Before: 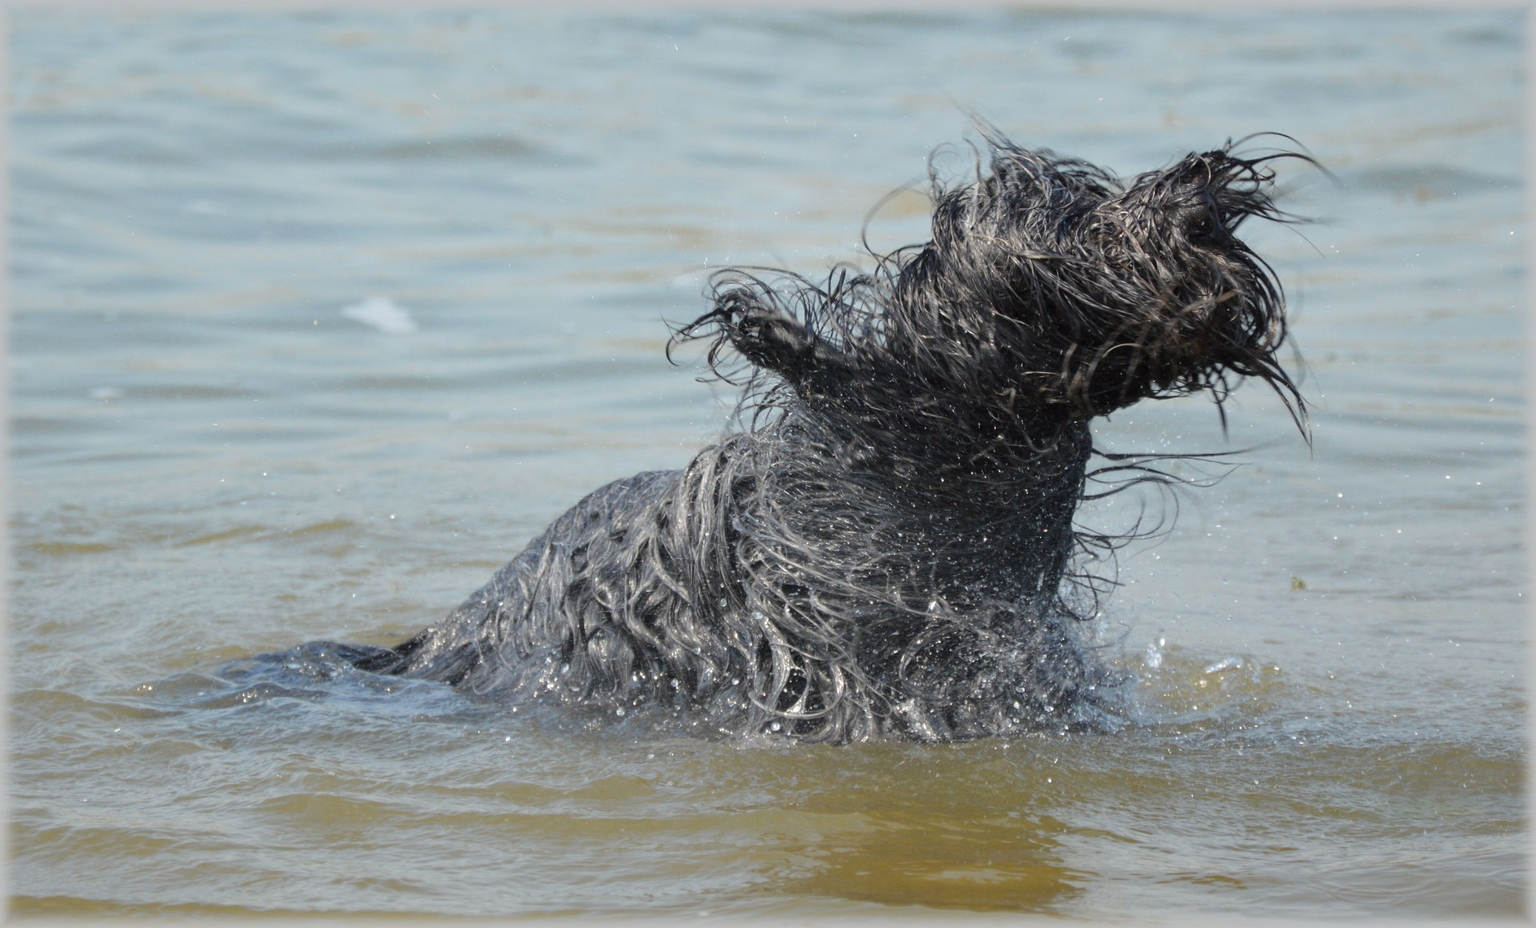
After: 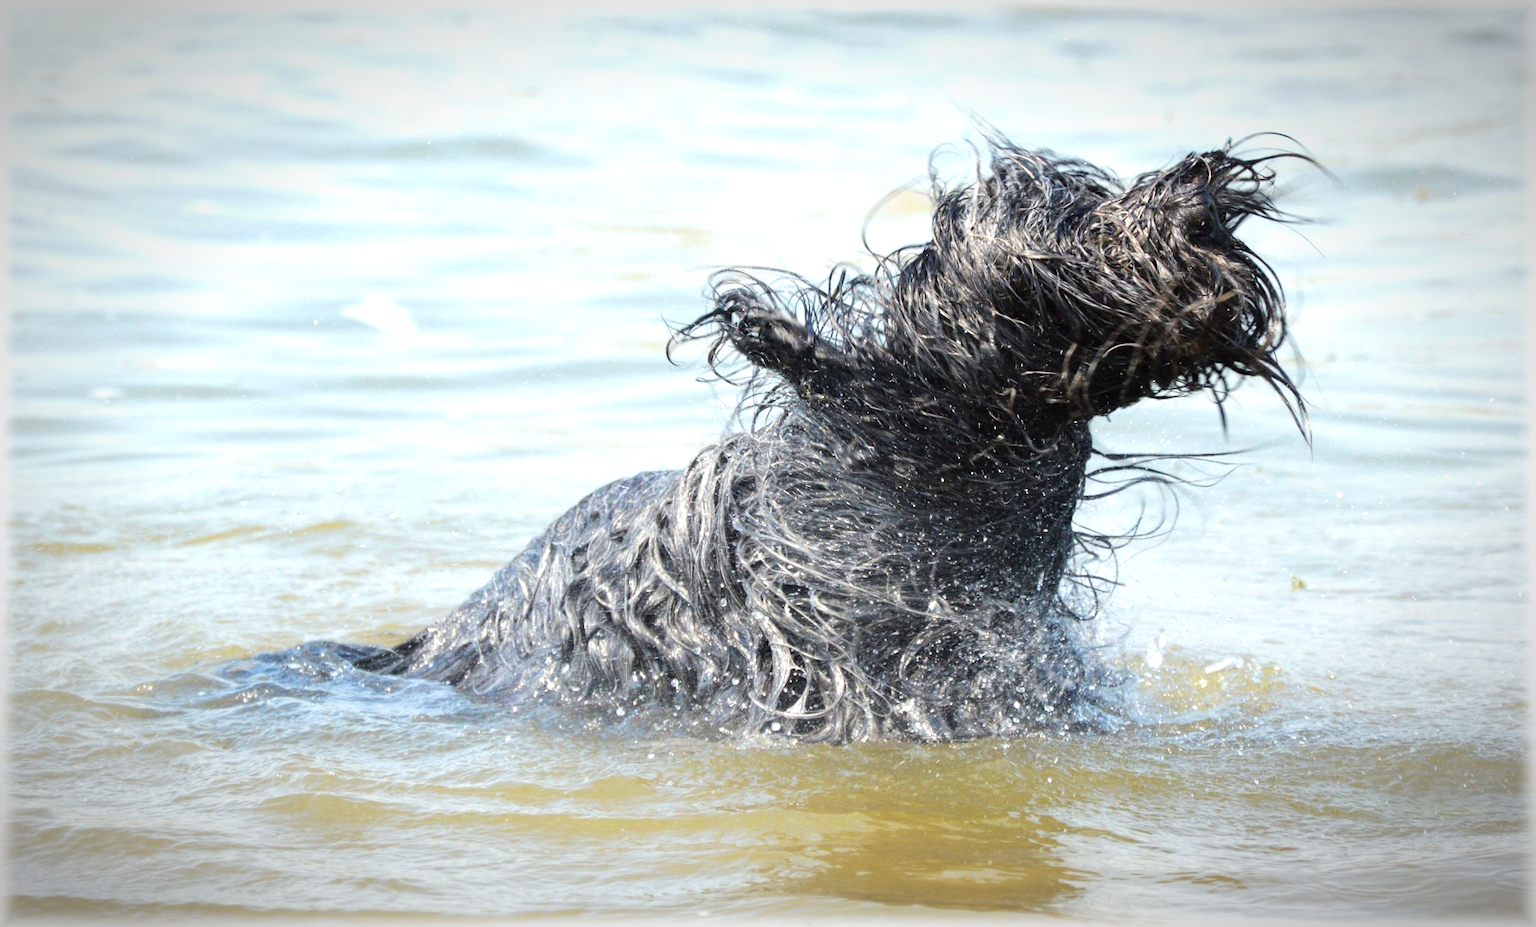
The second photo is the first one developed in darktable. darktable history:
exposure: exposure 0.297 EV, compensate highlight preservation false
tone equalizer: -8 EV -0.714 EV, -7 EV -0.674 EV, -6 EV -0.563 EV, -5 EV -0.407 EV, -3 EV 0.401 EV, -2 EV 0.6 EV, -1 EV 0.69 EV, +0 EV 0.746 EV
velvia: on, module defaults
base curve: curves: ch0 [(0, 0) (0.472, 0.508) (1, 1)], preserve colors none
vignetting: automatic ratio true, unbound false
